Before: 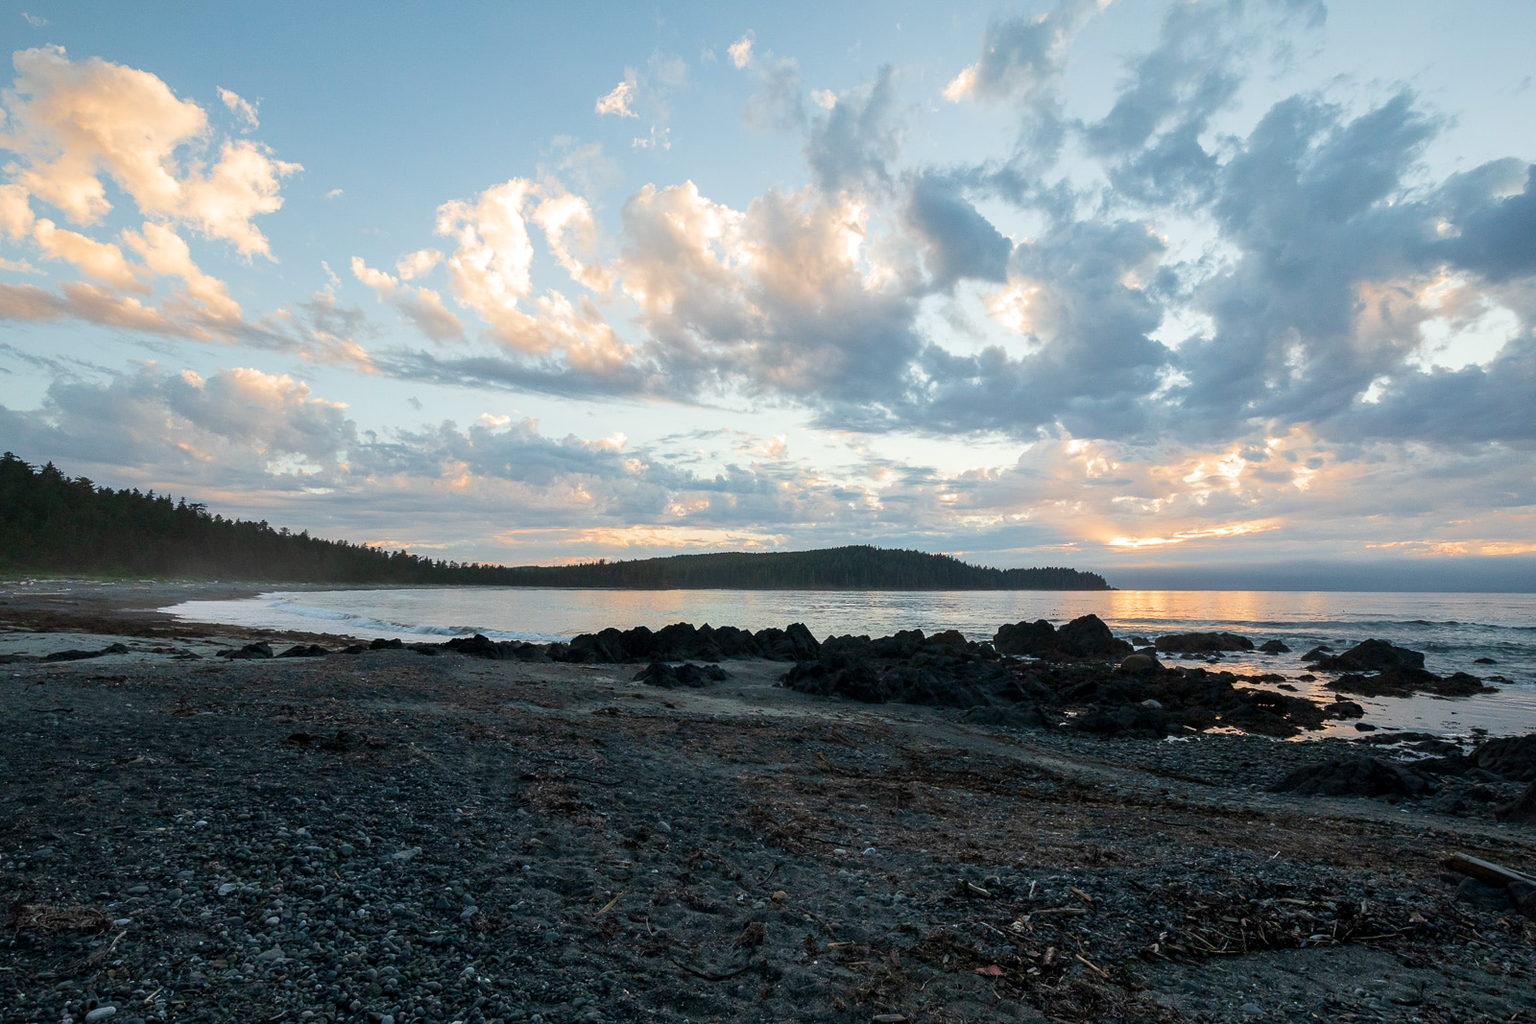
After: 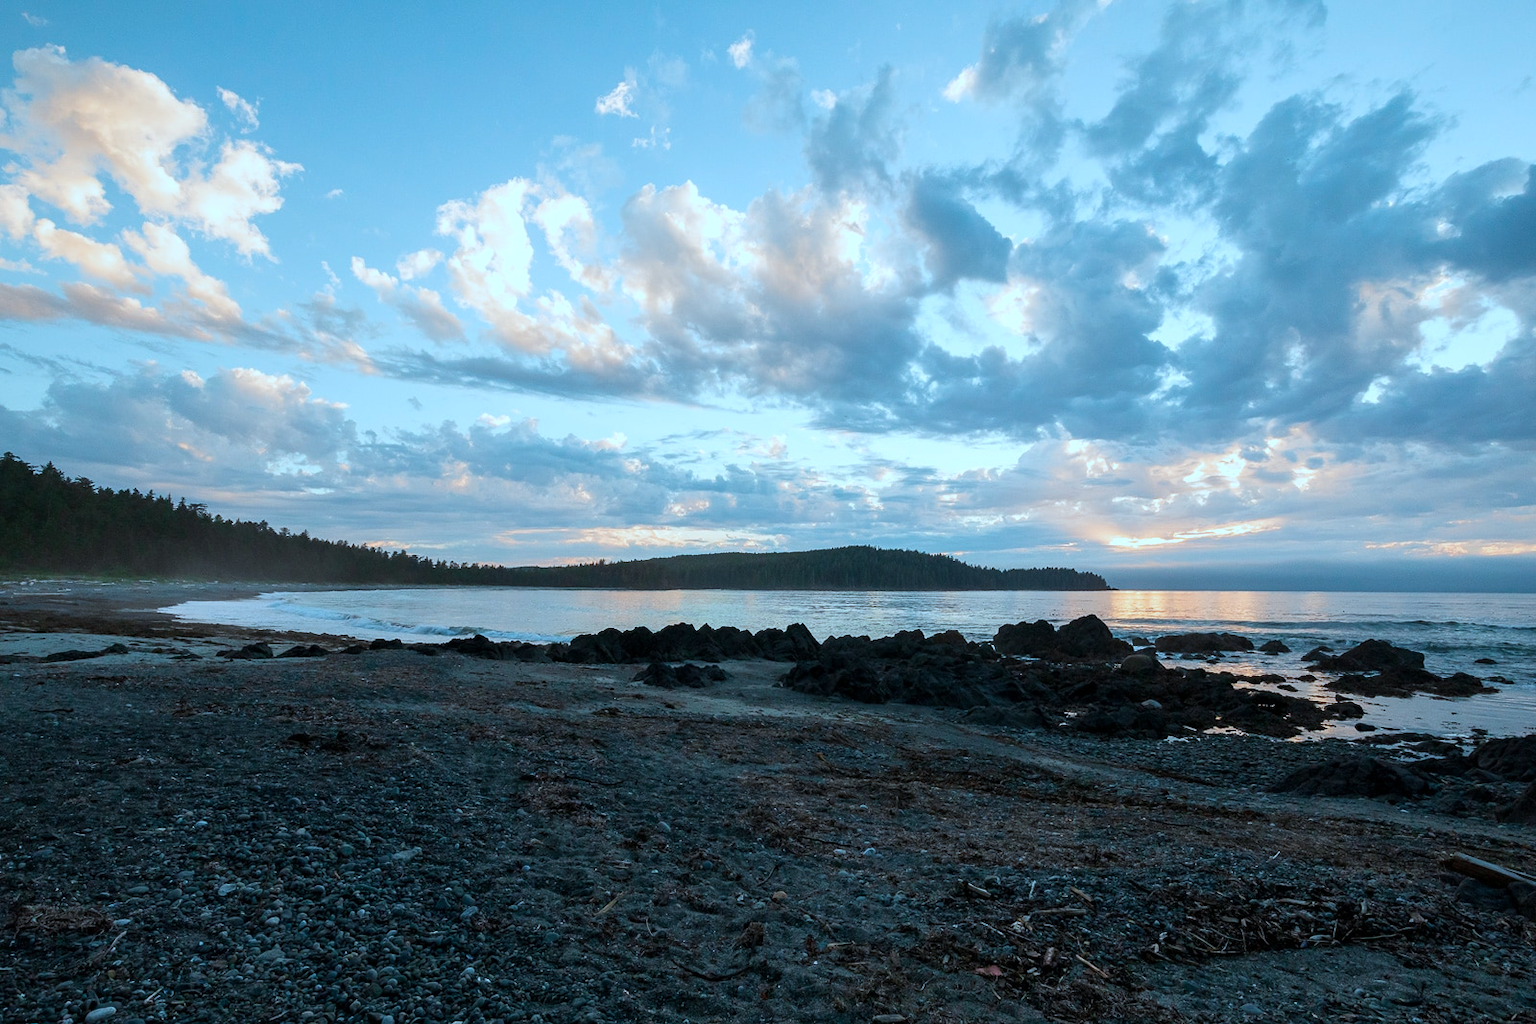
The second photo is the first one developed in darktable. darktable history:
tone equalizer: on, module defaults
color correction: highlights a* -9.73, highlights b* -21.22
